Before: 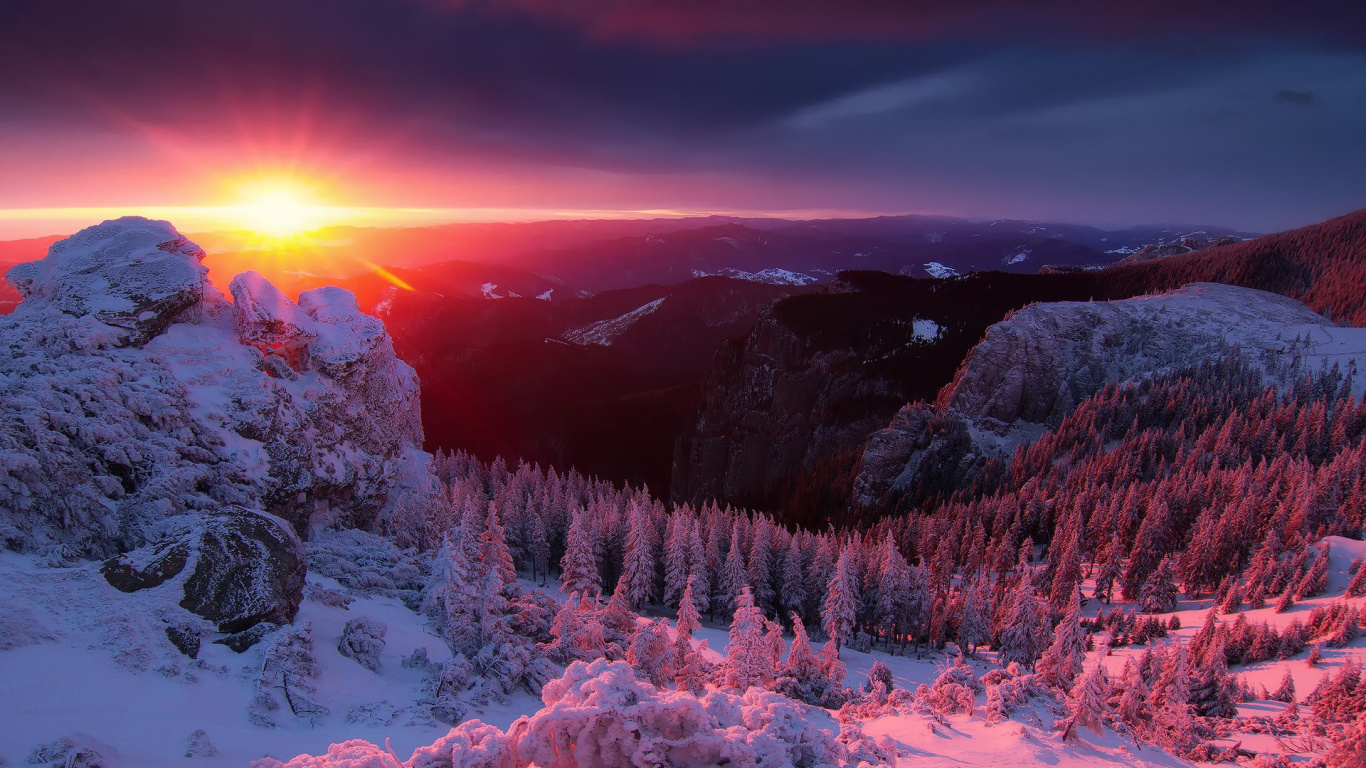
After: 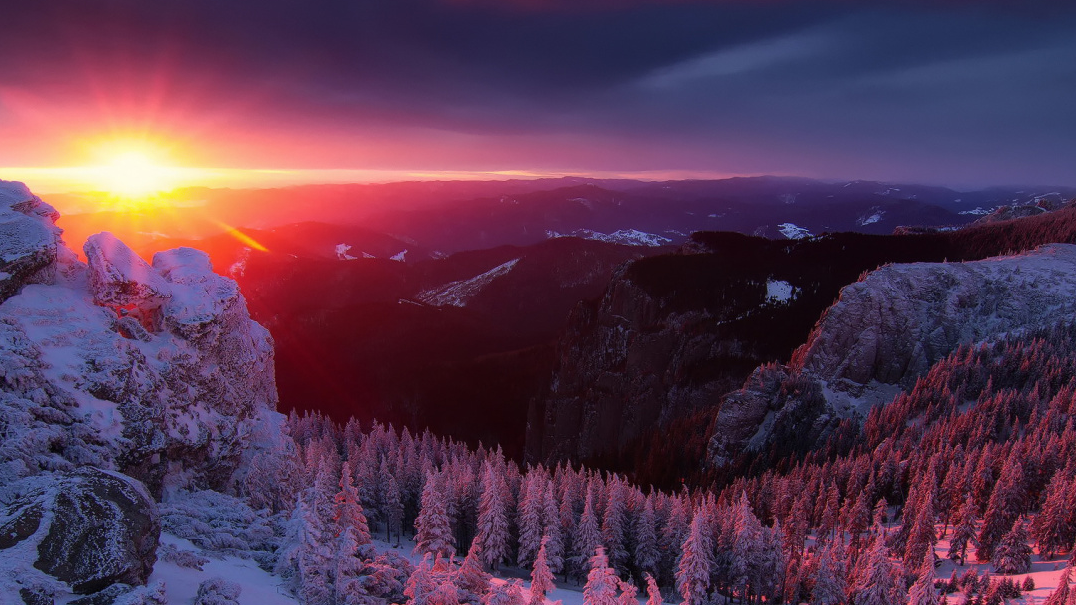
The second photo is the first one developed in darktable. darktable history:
crop and rotate: left 10.755%, top 5.098%, right 10.472%, bottom 16.114%
